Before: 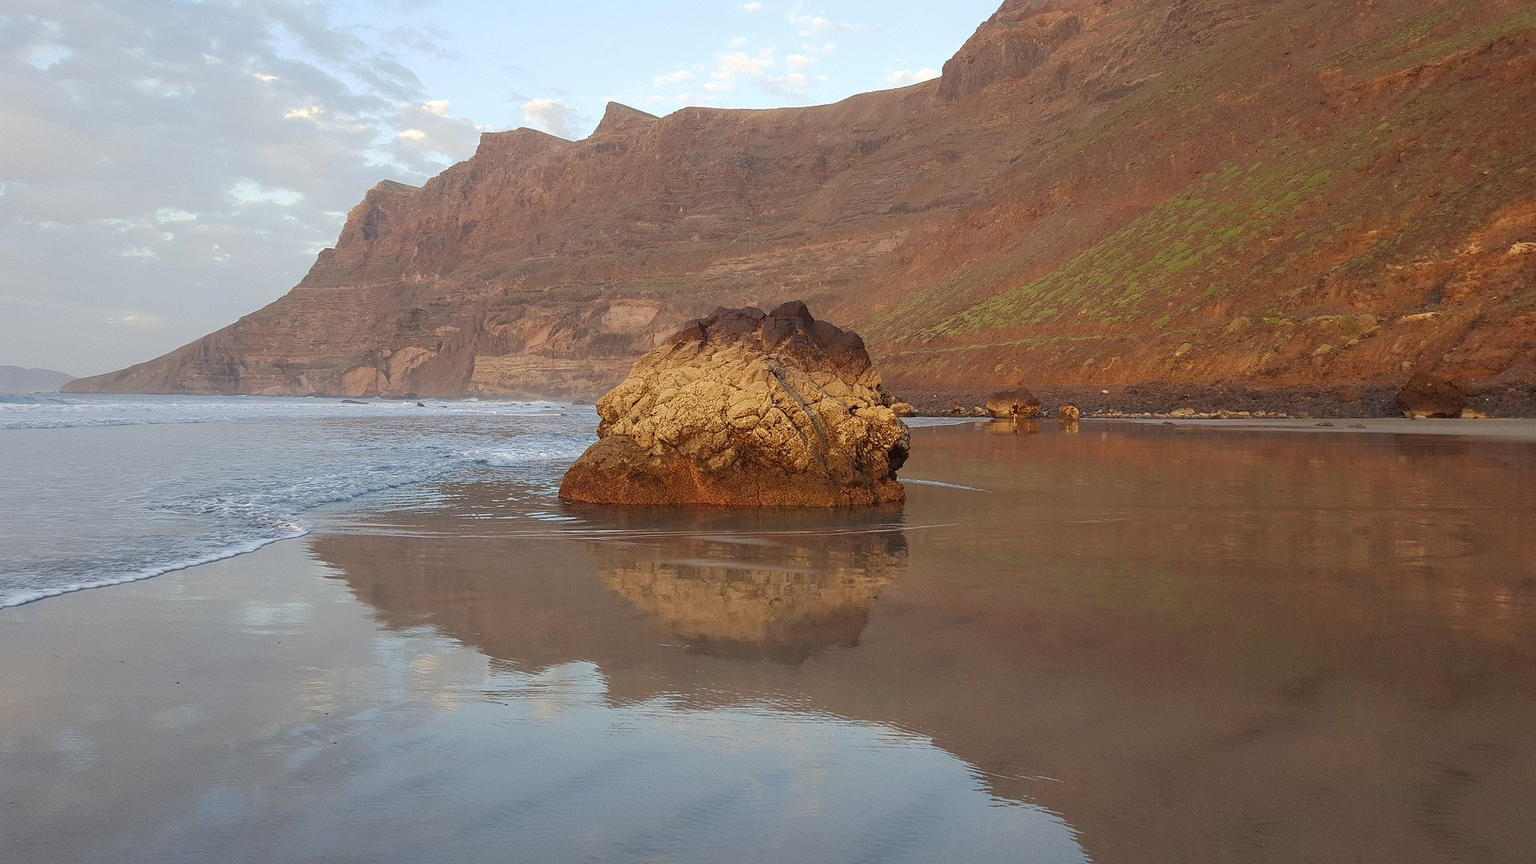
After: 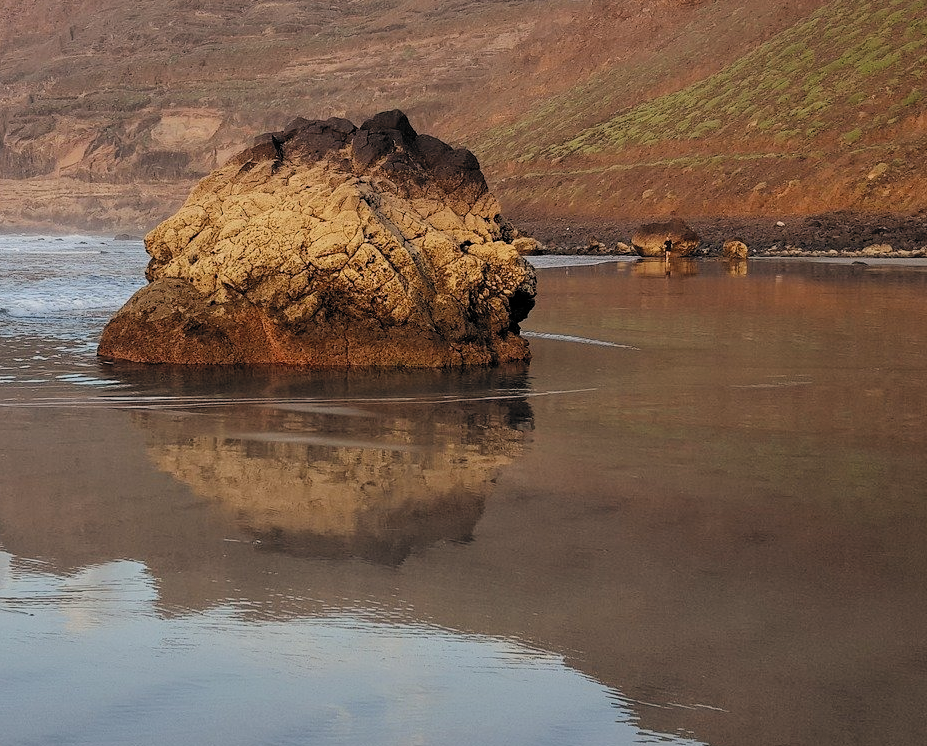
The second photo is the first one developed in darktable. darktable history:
crop: left 31.346%, top 24.63%, right 20.358%, bottom 6.264%
filmic rgb: black relative exposure -5.12 EV, white relative exposure 4 EV, hardness 2.9, contrast 1.296, highlights saturation mix -30.6%, color science v6 (2022), iterations of high-quality reconstruction 0
